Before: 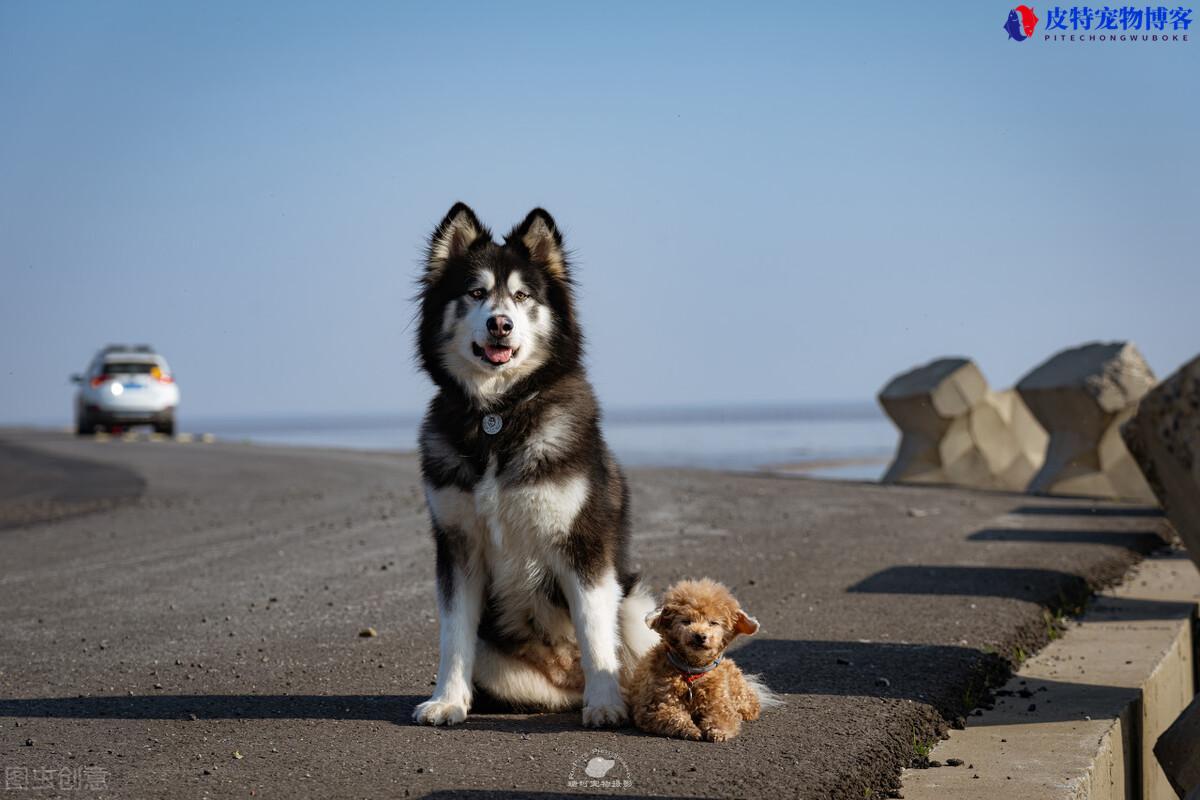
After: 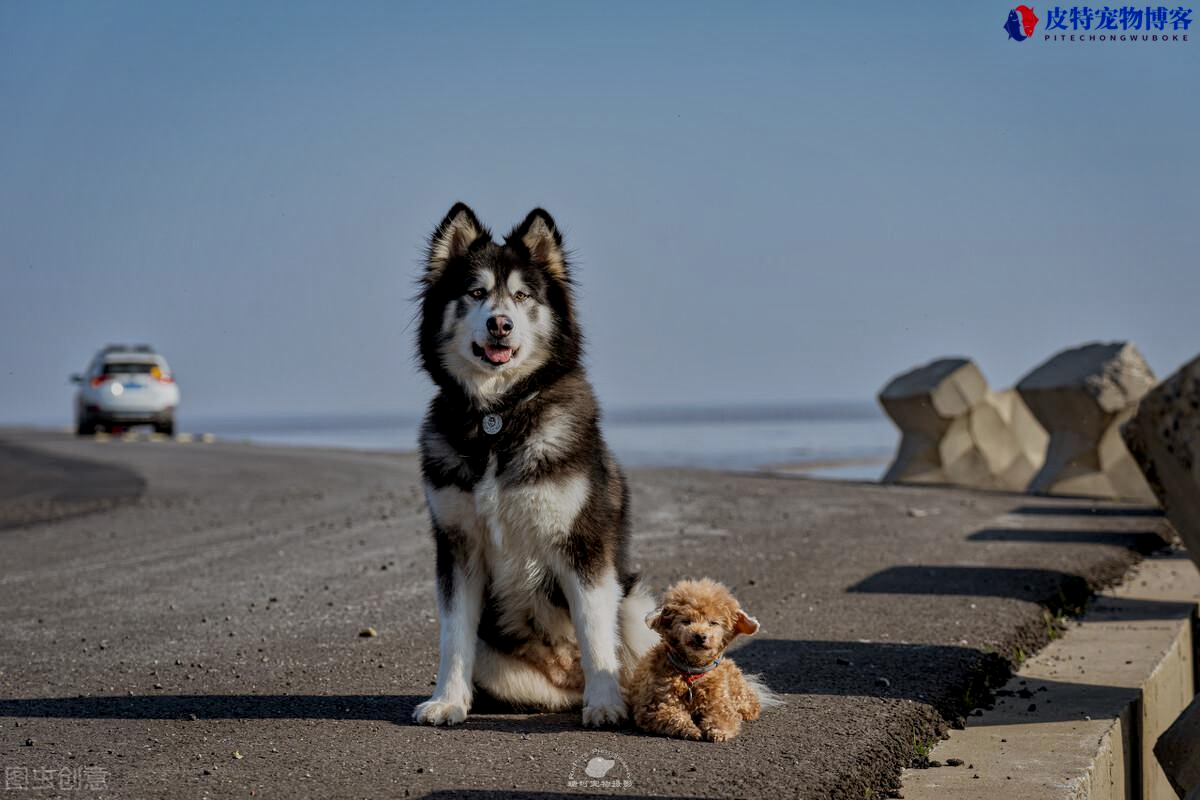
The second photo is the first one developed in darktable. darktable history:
local contrast: detail 130%
tone equalizer: -8 EV -0.002 EV, -7 EV 0.005 EV, -6 EV -0.008 EV, -5 EV 0.007 EV, -4 EV -0.042 EV, -3 EV -0.233 EV, -2 EV -0.662 EV, -1 EV -0.983 EV, +0 EV -0.969 EV, smoothing diameter 2%, edges refinement/feathering 20, mask exposure compensation -1.57 EV, filter diffusion 5
